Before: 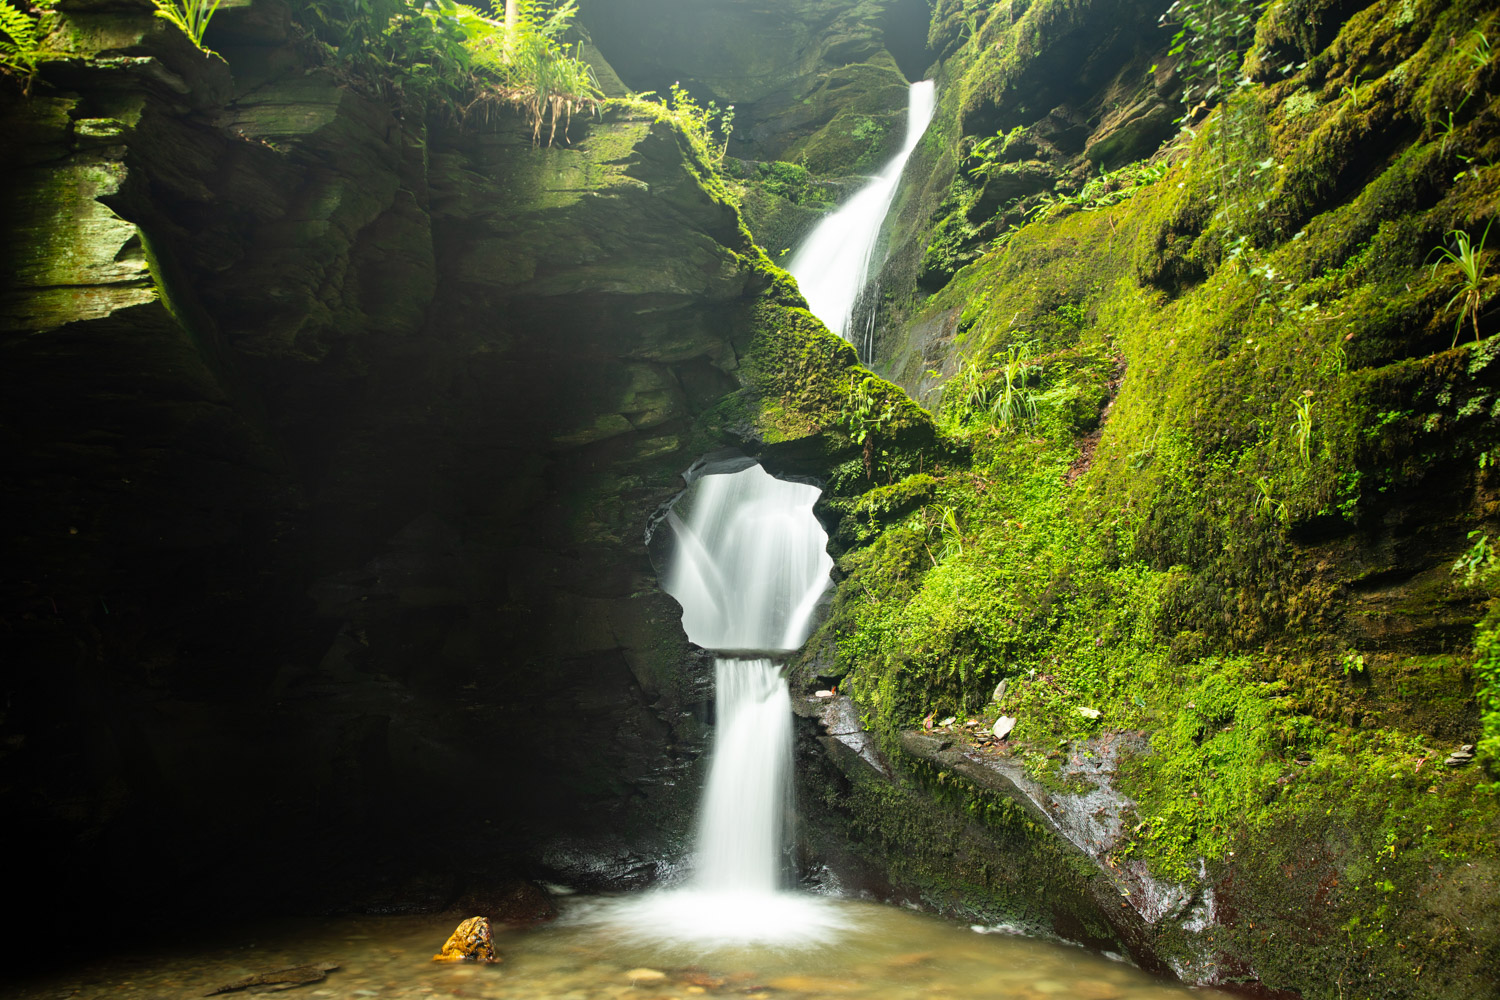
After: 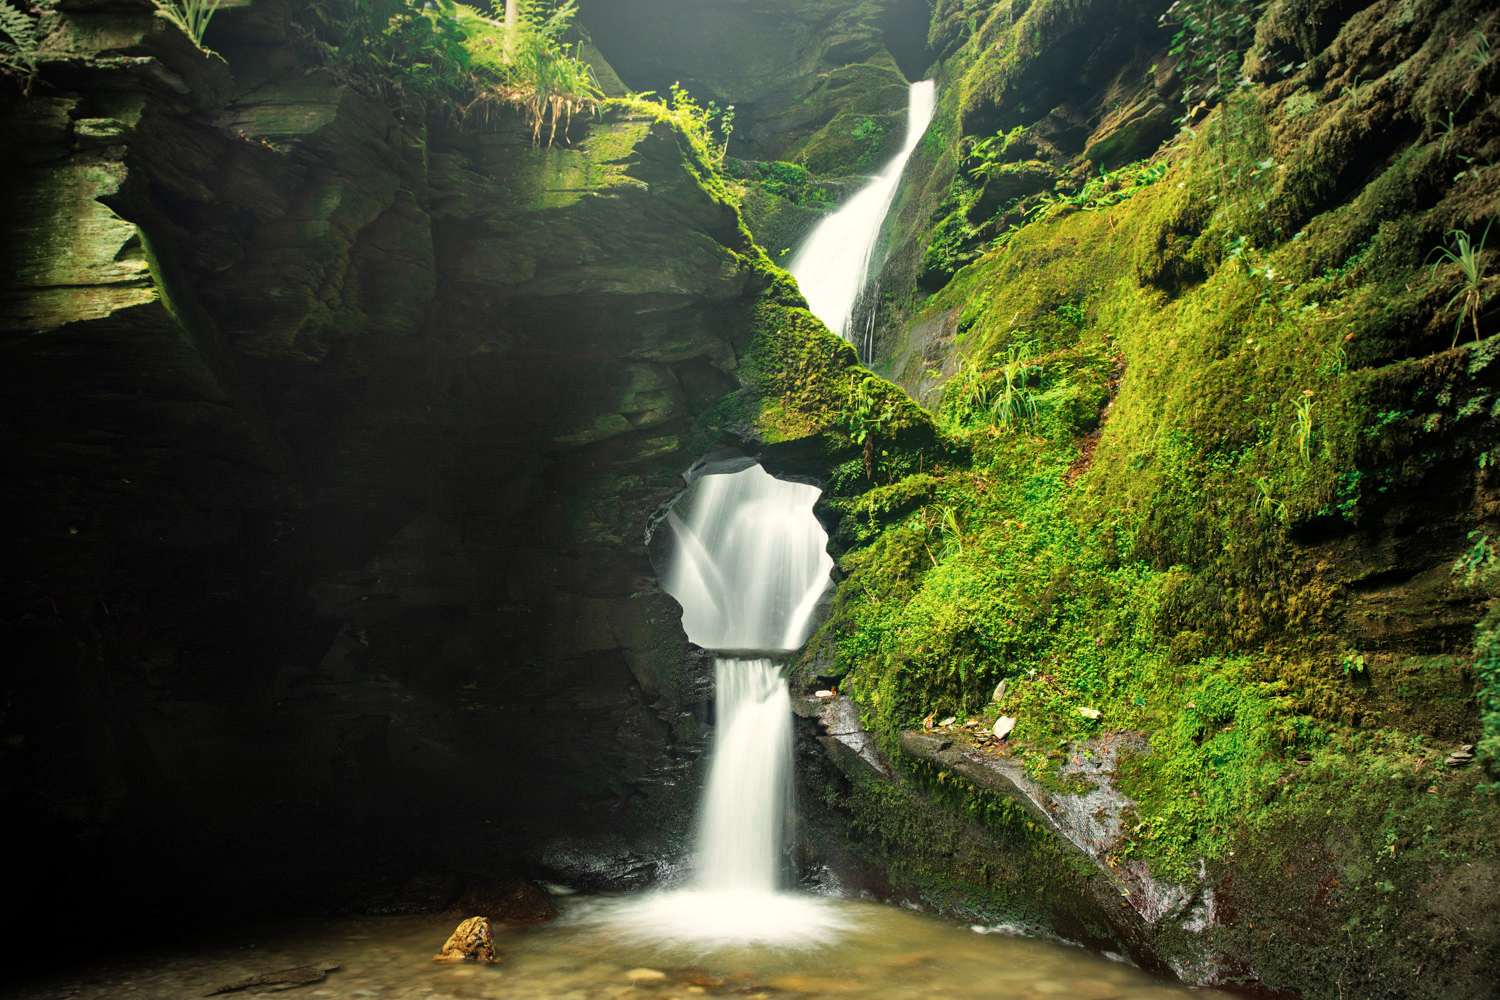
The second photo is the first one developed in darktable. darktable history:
vignetting: fall-off start 80.95%, fall-off radius 62.36%, automatic ratio true, width/height ratio 1.422
exposure: exposure 0.021 EV, compensate highlight preservation false
color balance rgb: highlights gain › chroma 3.001%, highlights gain › hue 76.24°, perceptual saturation grading › global saturation 19.308%, global vibrance 39.286%
local contrast: mode bilateral grid, contrast 20, coarseness 49, detail 120%, midtone range 0.2
color zones: curves: ch0 [(0, 0.5) (0.125, 0.4) (0.25, 0.5) (0.375, 0.4) (0.5, 0.4) (0.625, 0.35) (0.75, 0.35) (0.875, 0.5)]; ch1 [(0, 0.35) (0.125, 0.45) (0.25, 0.35) (0.375, 0.35) (0.5, 0.35) (0.625, 0.35) (0.75, 0.45) (0.875, 0.35)]; ch2 [(0, 0.6) (0.125, 0.5) (0.25, 0.5) (0.375, 0.6) (0.5, 0.6) (0.625, 0.5) (0.75, 0.5) (0.875, 0.5)]
shadows and highlights: shadows 21.02, highlights -82.85, soften with gaussian
